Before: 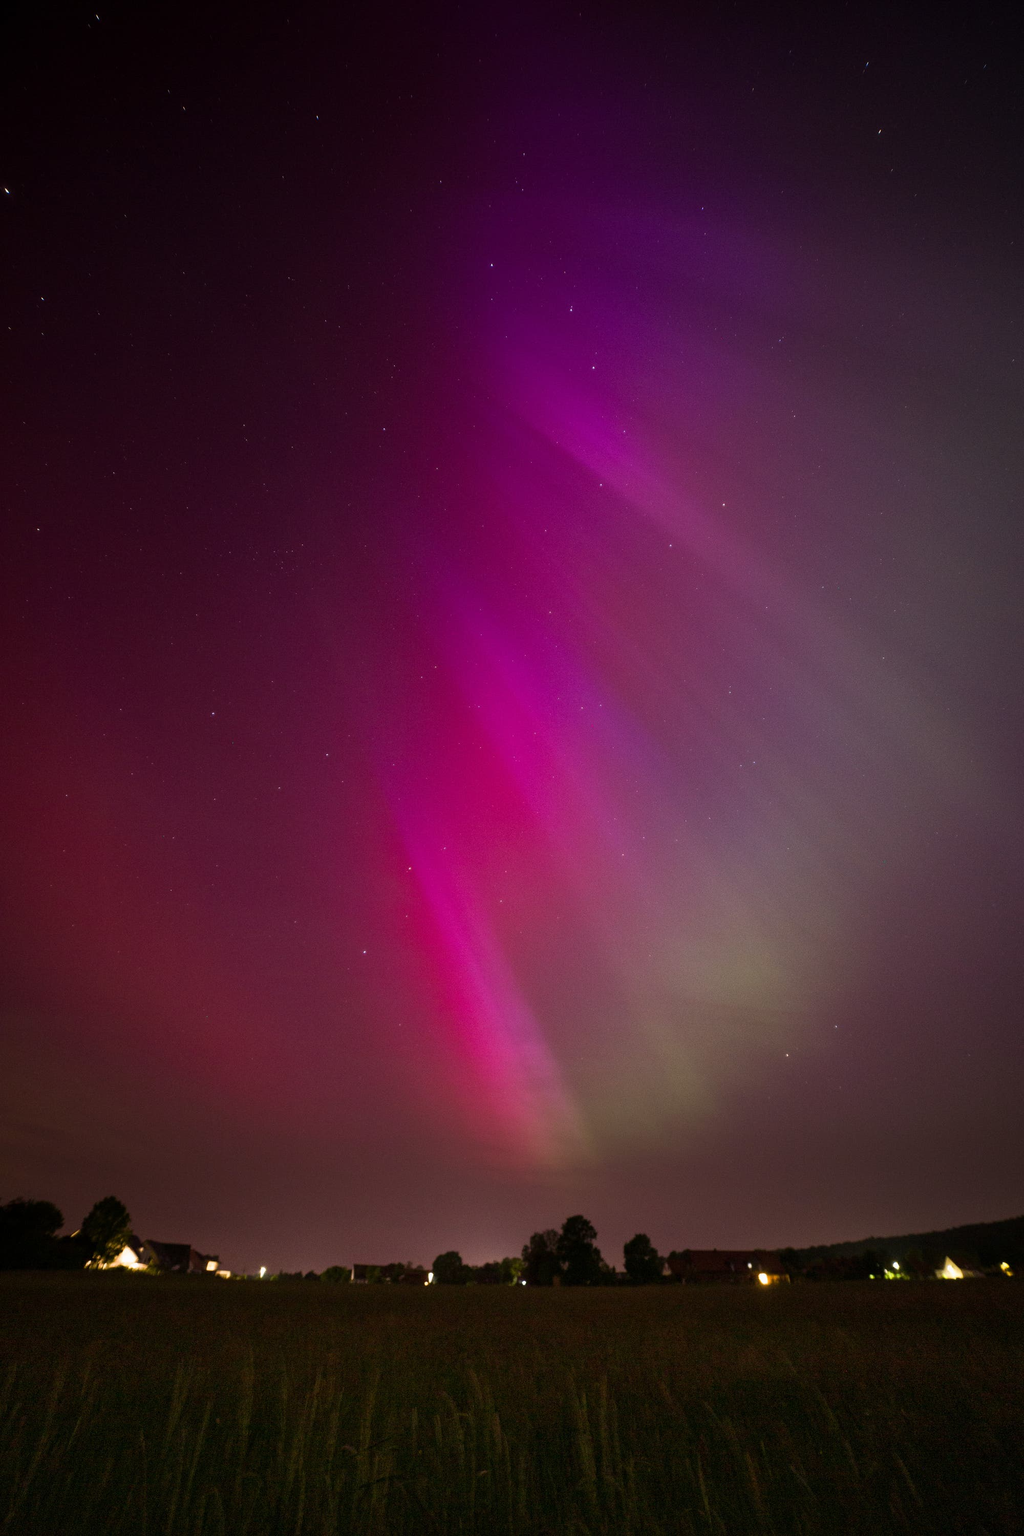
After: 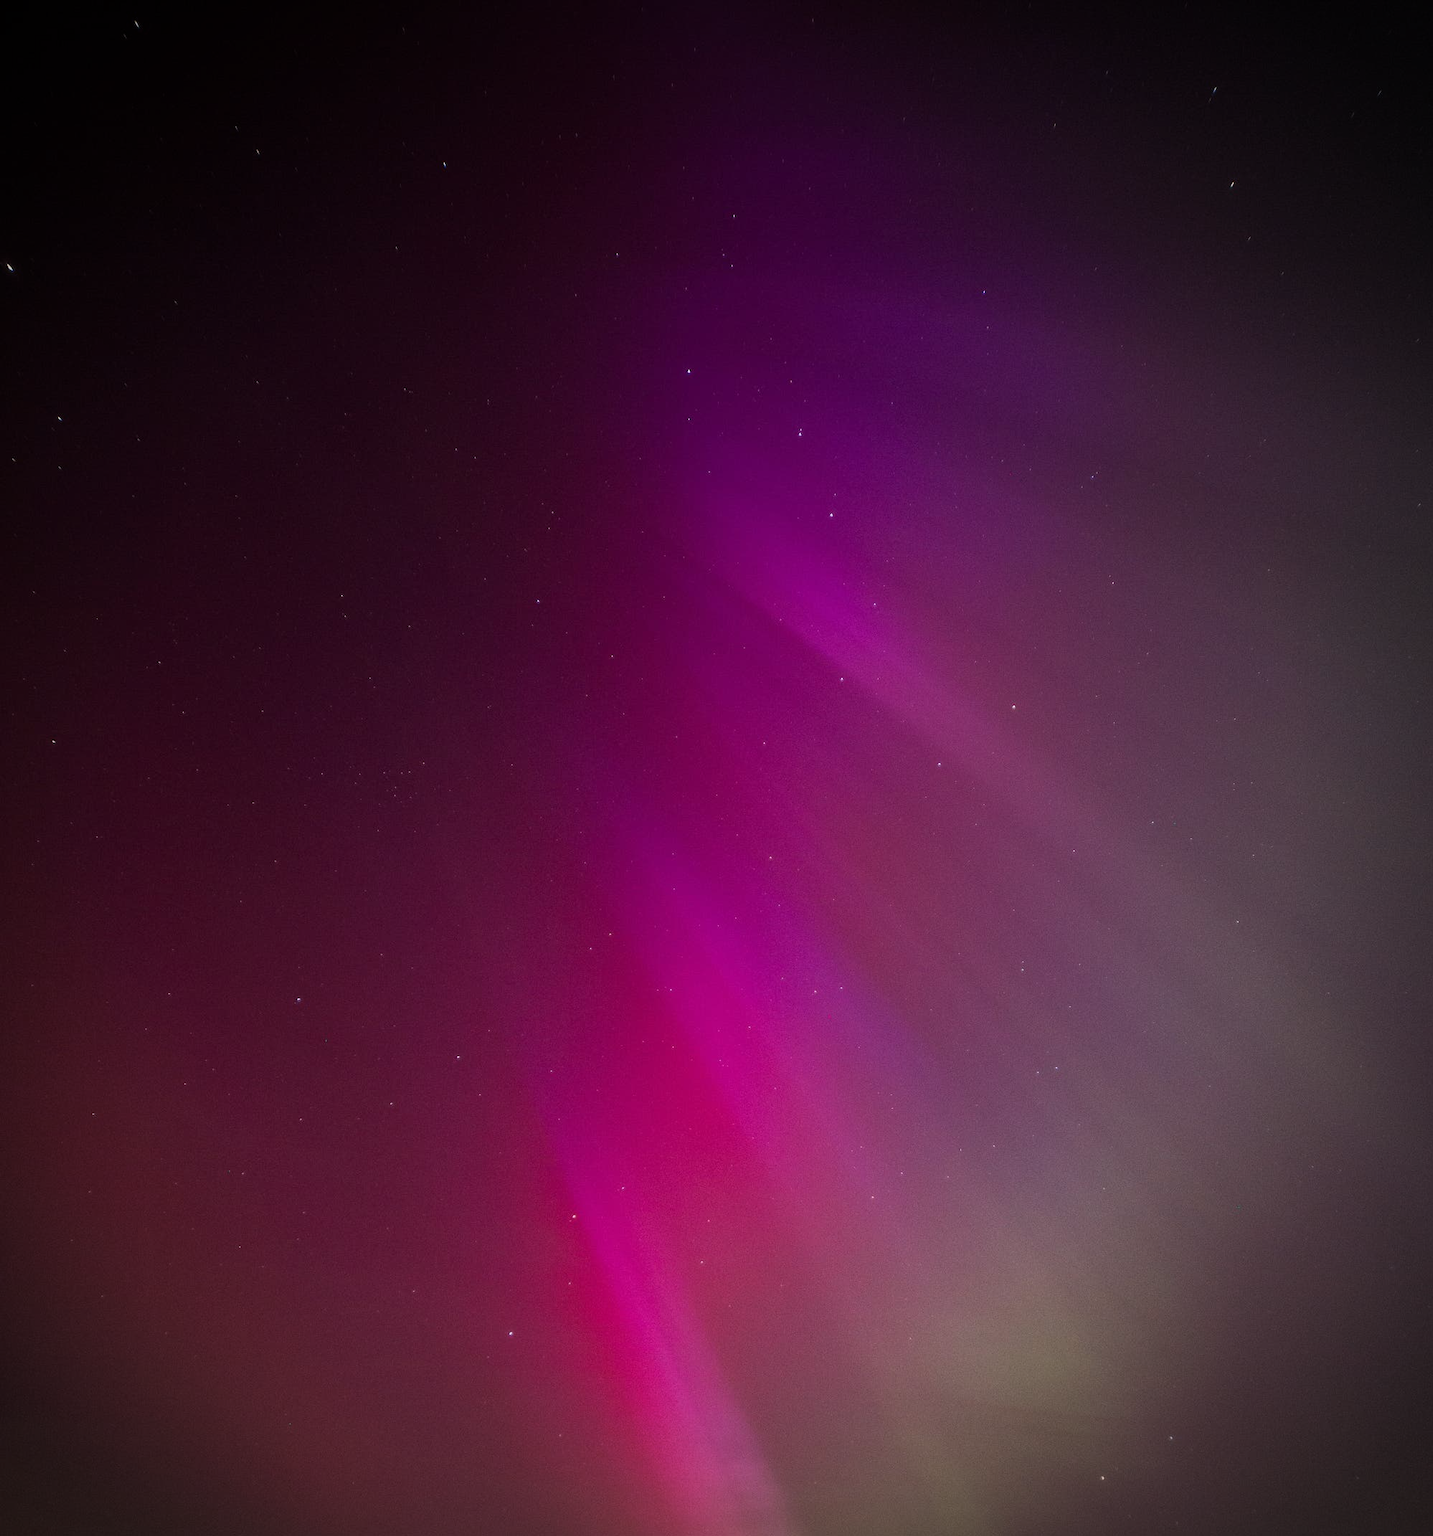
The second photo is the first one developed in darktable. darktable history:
crop: bottom 28.576%
vignetting: automatic ratio true
